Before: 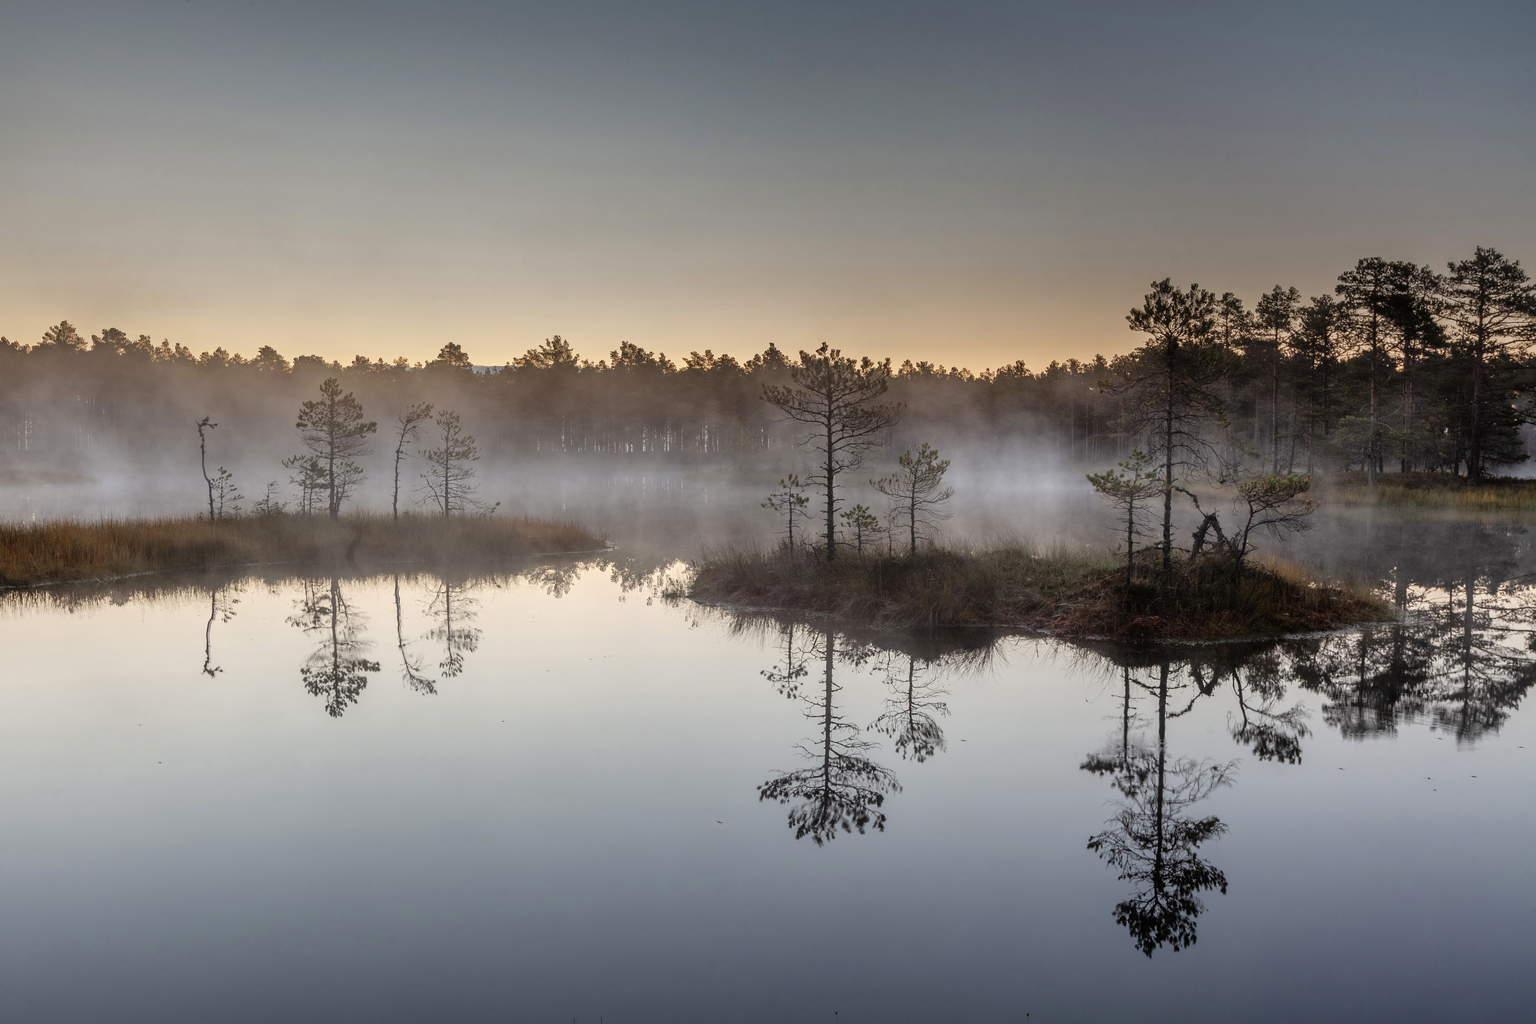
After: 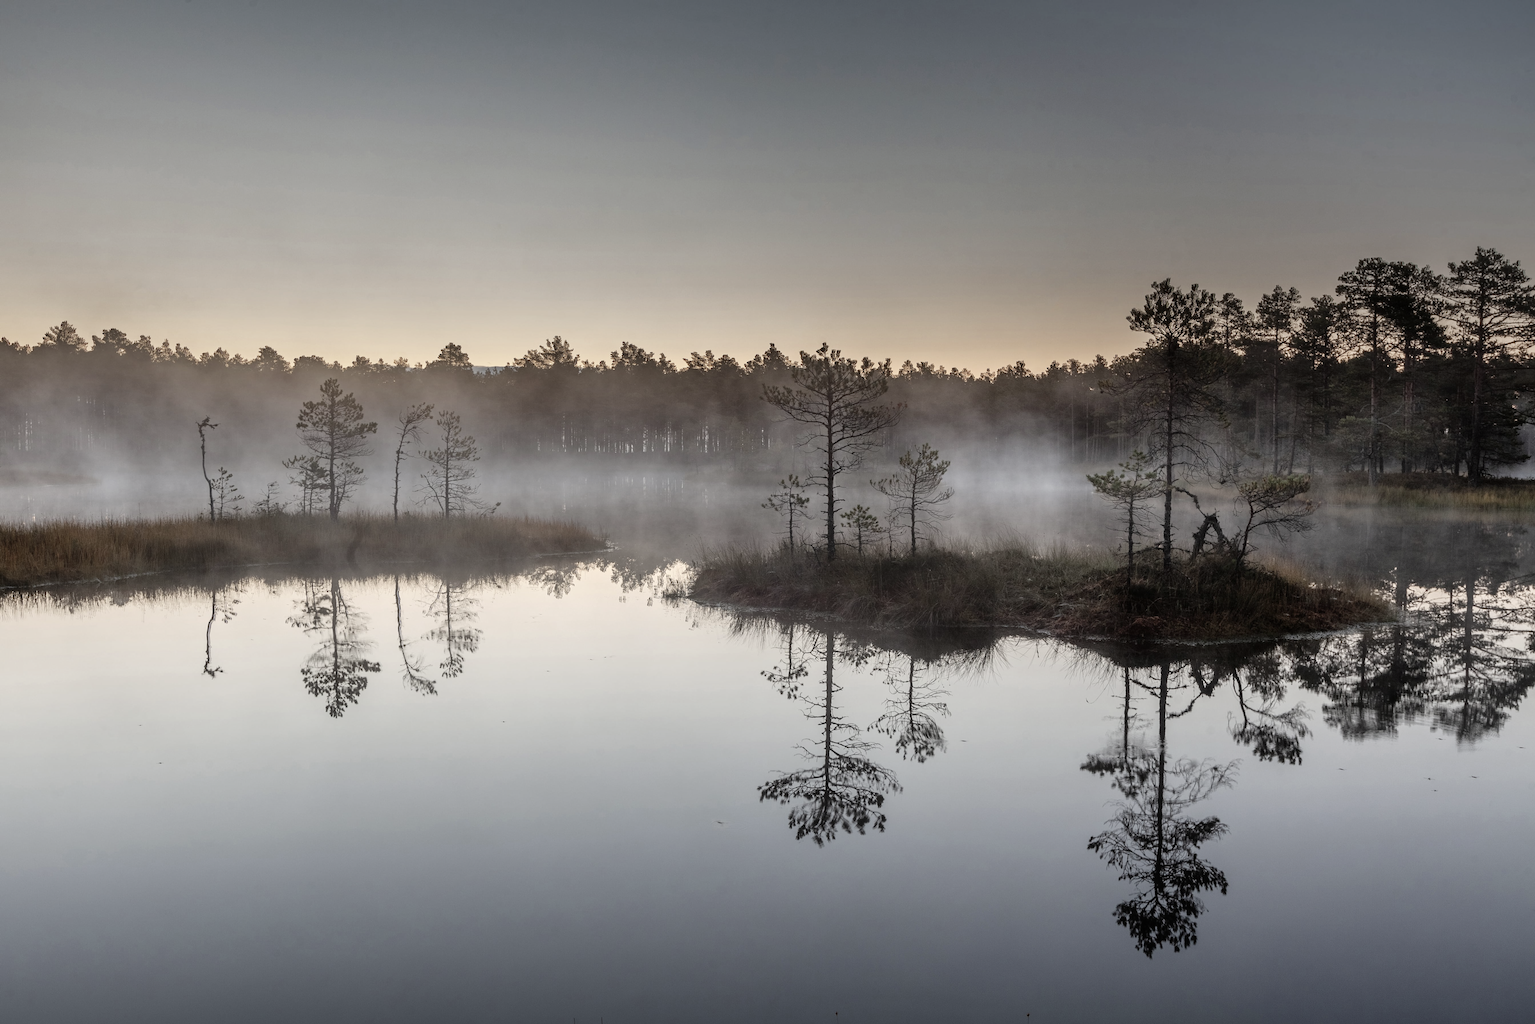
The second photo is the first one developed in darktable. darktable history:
contrast brightness saturation: contrast 0.095, saturation -0.363
